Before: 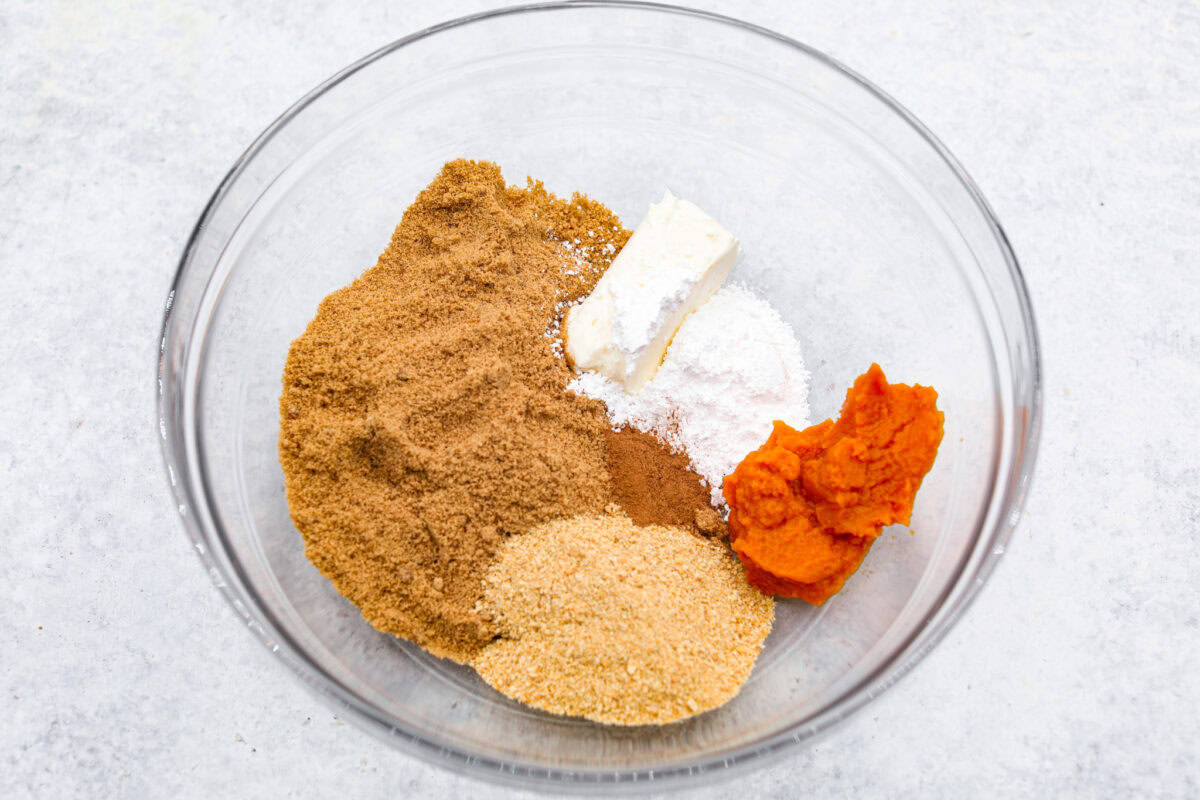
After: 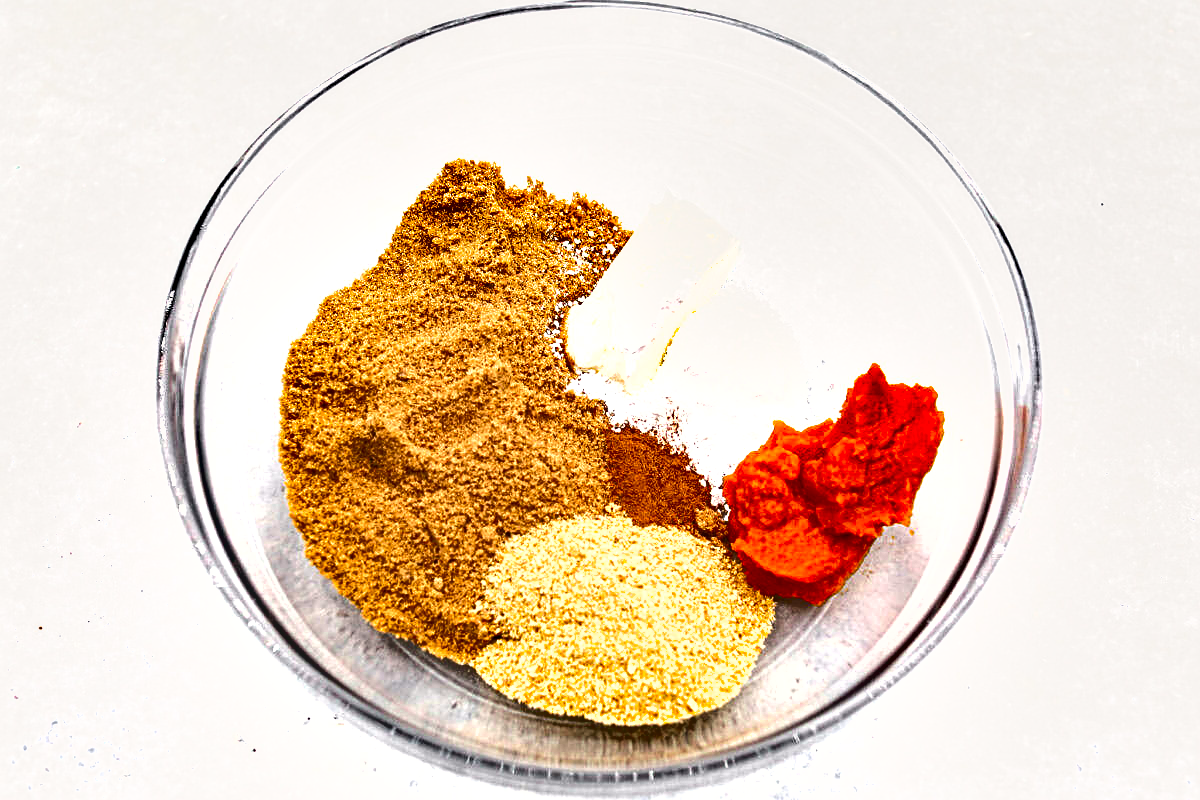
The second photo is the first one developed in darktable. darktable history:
sharpen: radius 3.094
color correction: highlights a* 0.747, highlights b* 2.87, saturation 1.07
shadows and highlights: soften with gaussian
exposure: exposure 0.753 EV, compensate highlight preservation false
